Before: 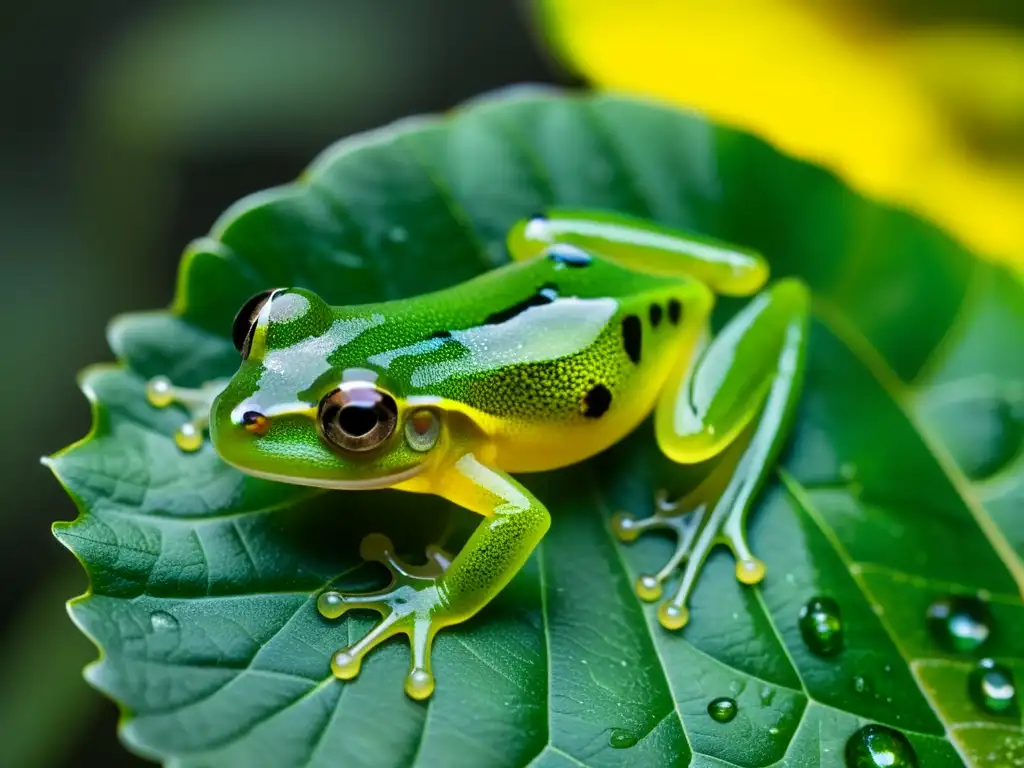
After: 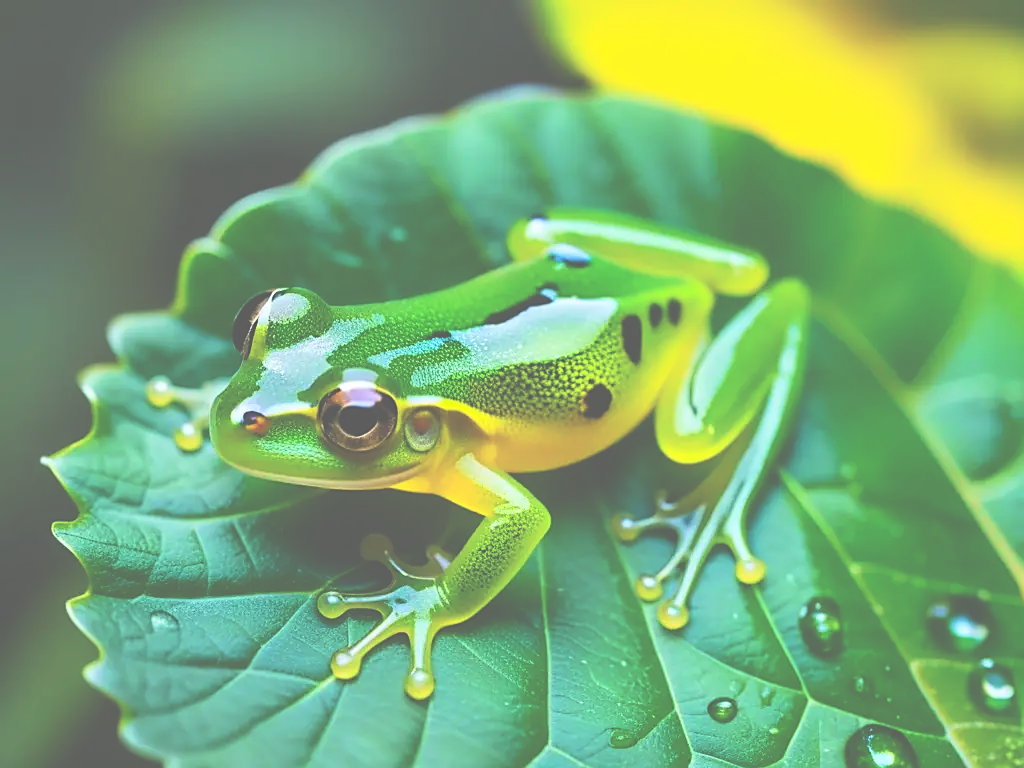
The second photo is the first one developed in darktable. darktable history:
sharpen: radius 1.864, amount 0.398, threshold 1.271
velvia: on, module defaults
exposure: black level correction -0.087, compensate highlight preservation false
contrast brightness saturation: contrast 0.2, brightness 0.16, saturation 0.22
